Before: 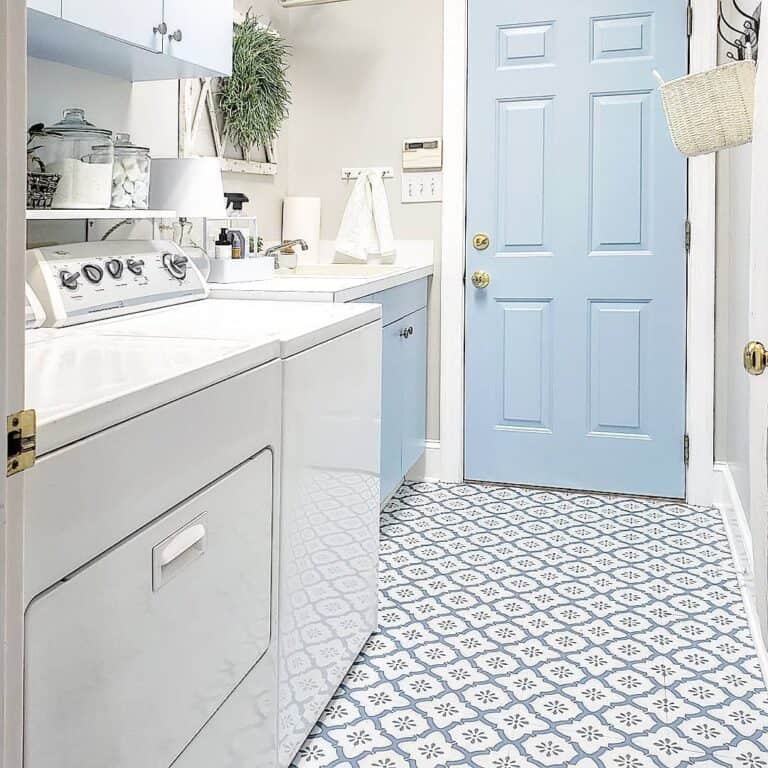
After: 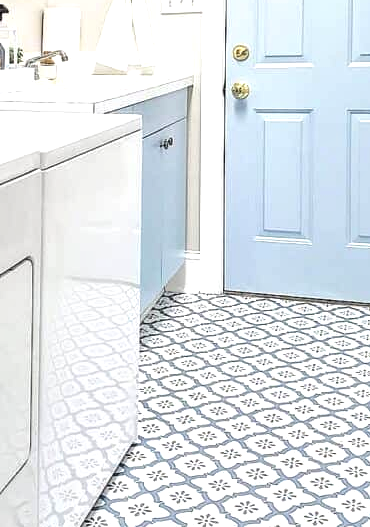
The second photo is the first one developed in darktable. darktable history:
local contrast: mode bilateral grid, contrast 20, coarseness 50, detail 132%, midtone range 0.2
crop: left 31.379%, top 24.658%, right 20.326%, bottom 6.628%
tone equalizer: -8 EV -0.417 EV, -7 EV -0.389 EV, -6 EV -0.333 EV, -5 EV -0.222 EV, -3 EV 0.222 EV, -2 EV 0.333 EV, -1 EV 0.389 EV, +0 EV 0.417 EV, edges refinement/feathering 500, mask exposure compensation -1.57 EV, preserve details no
